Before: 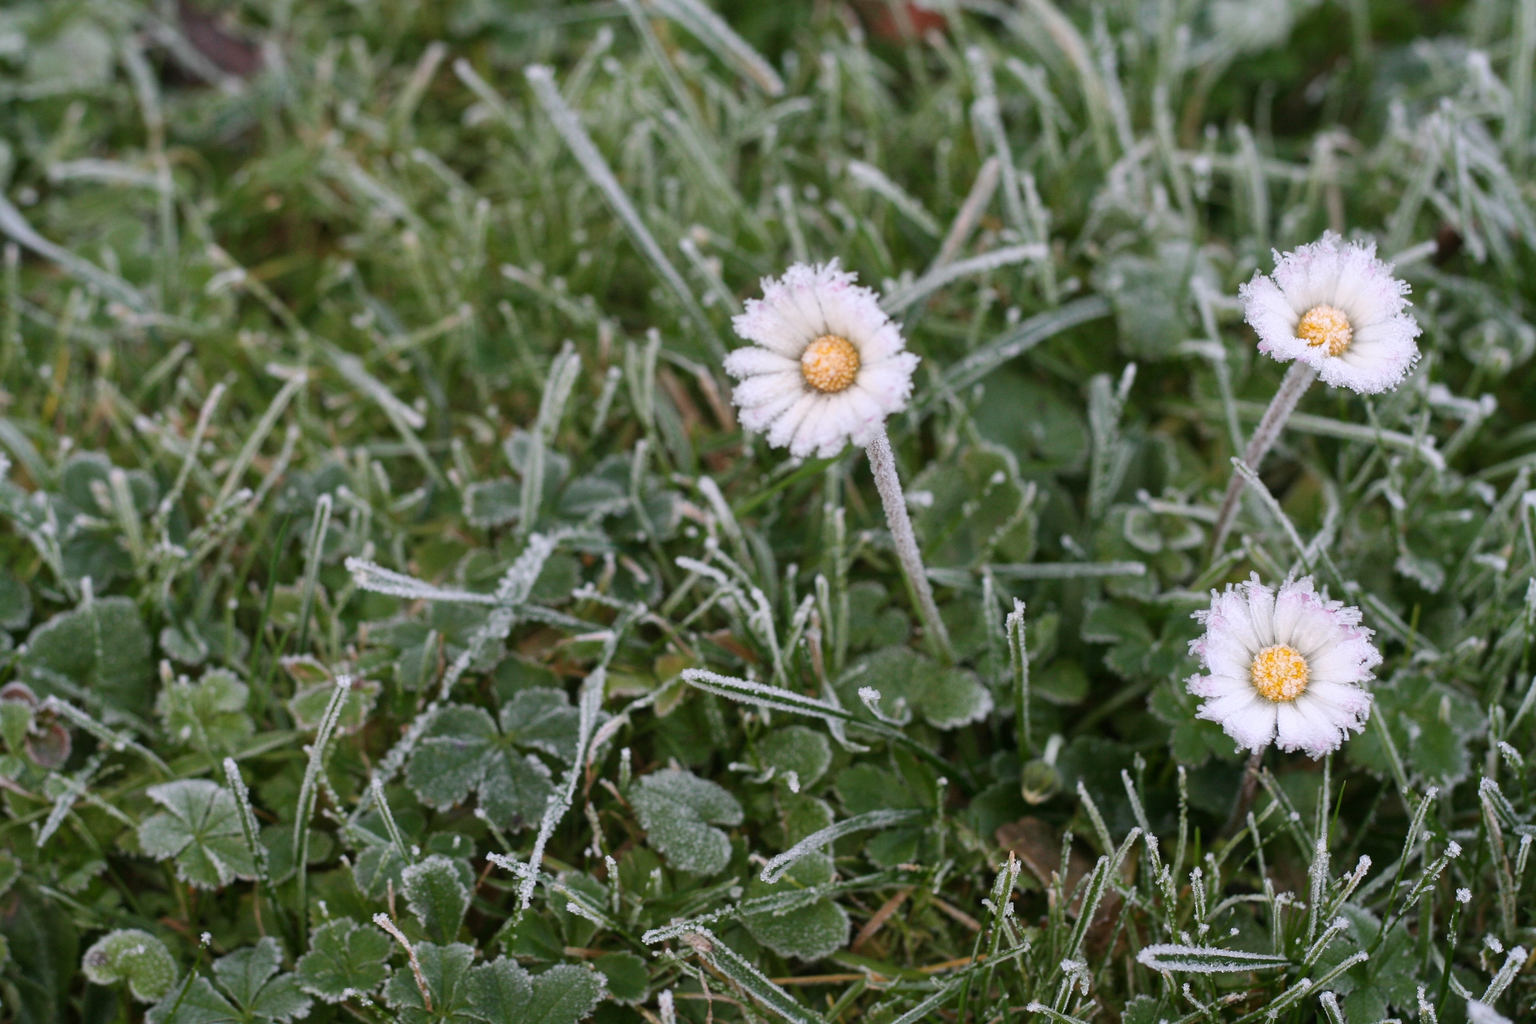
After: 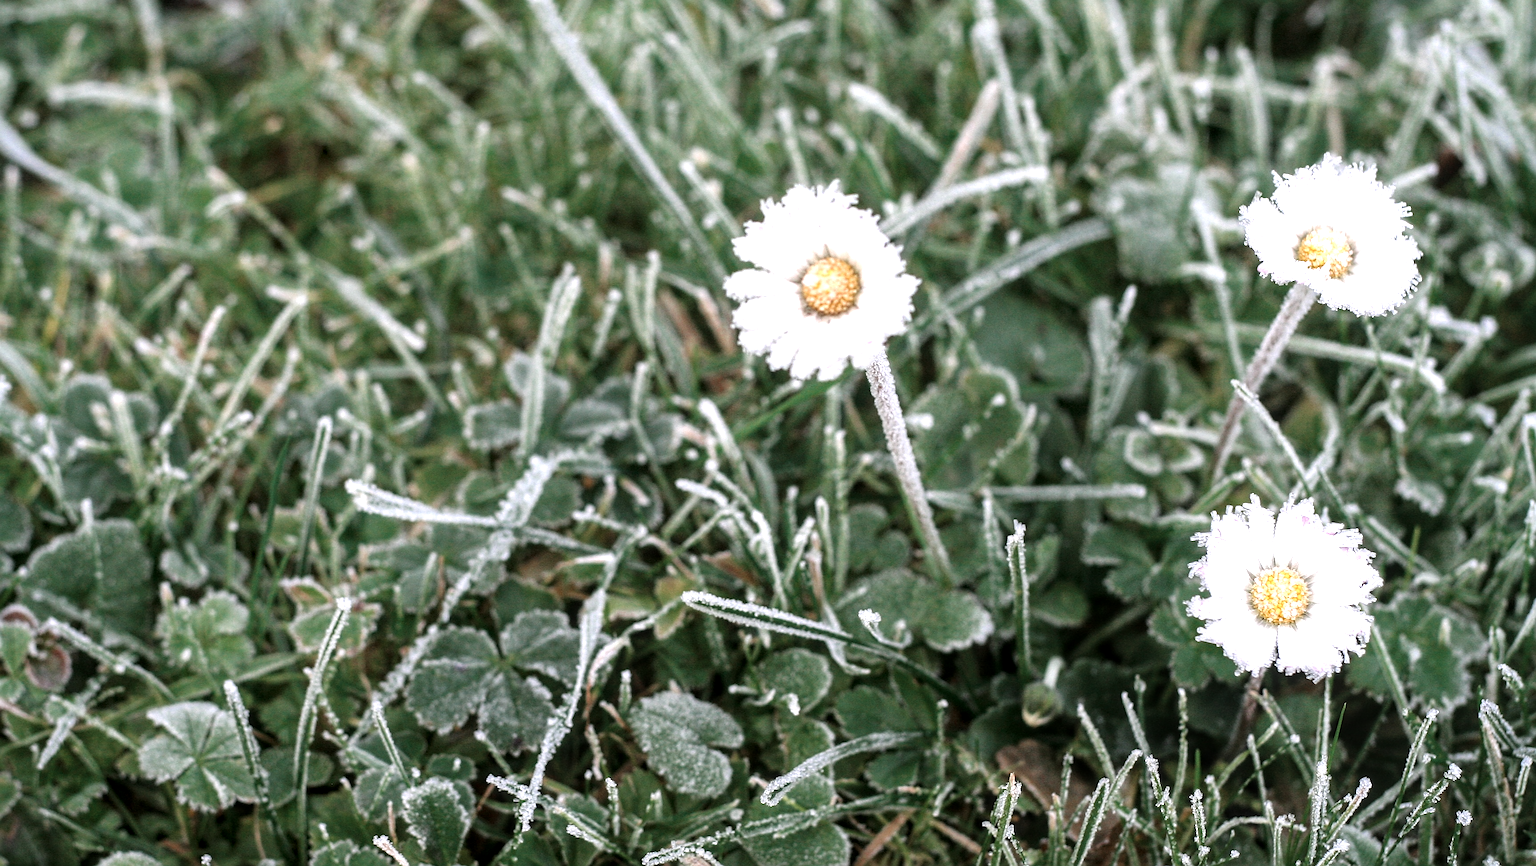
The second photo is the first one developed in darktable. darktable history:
sharpen: on, module defaults
local contrast: on, module defaults
color zones: curves: ch0 [(0, 0.5) (0.125, 0.4) (0.25, 0.5) (0.375, 0.4) (0.5, 0.4) (0.625, 0.35) (0.75, 0.35) (0.875, 0.5)]; ch1 [(0, 0.35) (0.125, 0.45) (0.25, 0.35) (0.375, 0.35) (0.5, 0.35) (0.625, 0.35) (0.75, 0.45) (0.875, 0.35)]; ch2 [(0, 0.6) (0.125, 0.5) (0.25, 0.5) (0.375, 0.6) (0.5, 0.6) (0.625, 0.5) (0.75, 0.5) (0.875, 0.5)]
crop: top 7.61%, bottom 7.76%
tone equalizer: -8 EV -1.06 EV, -7 EV -1 EV, -6 EV -0.833 EV, -5 EV -0.557 EV, -3 EV 0.551 EV, -2 EV 0.838 EV, -1 EV 0.988 EV, +0 EV 1.08 EV
